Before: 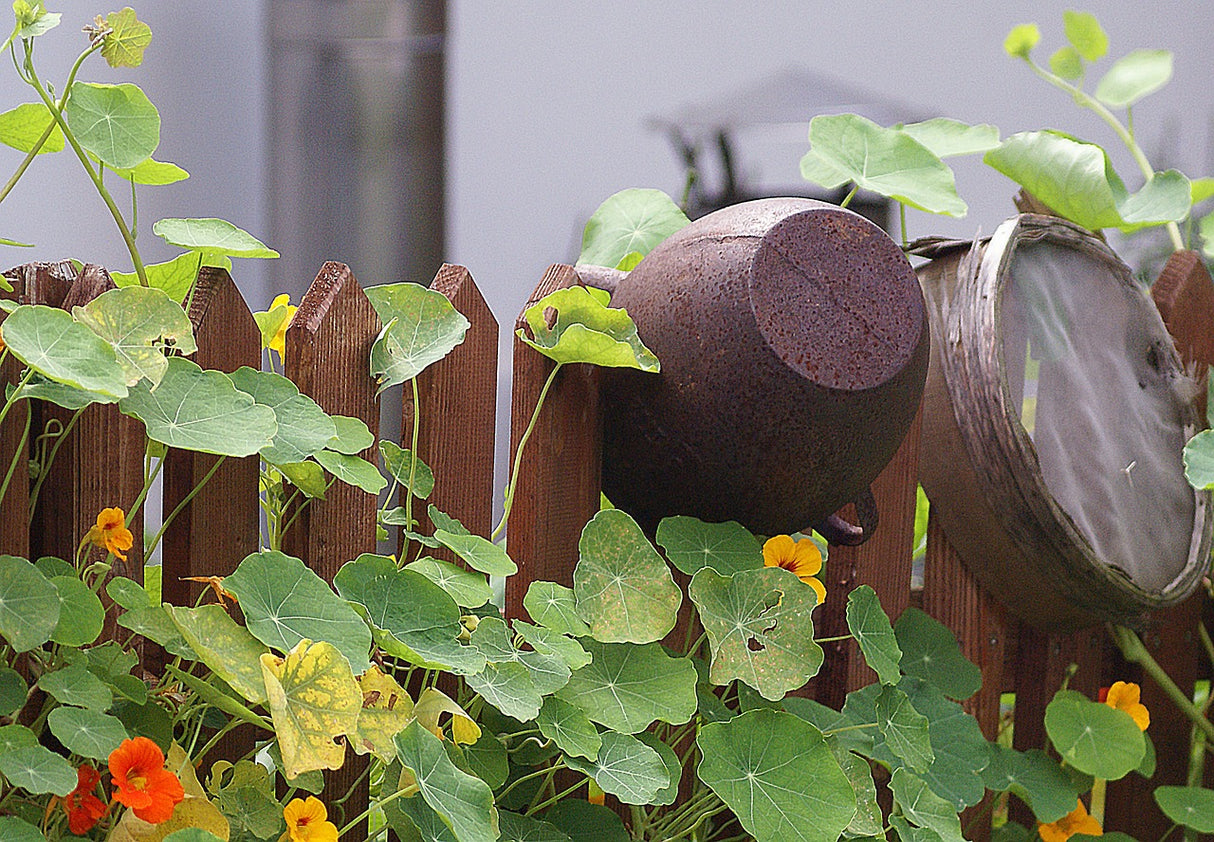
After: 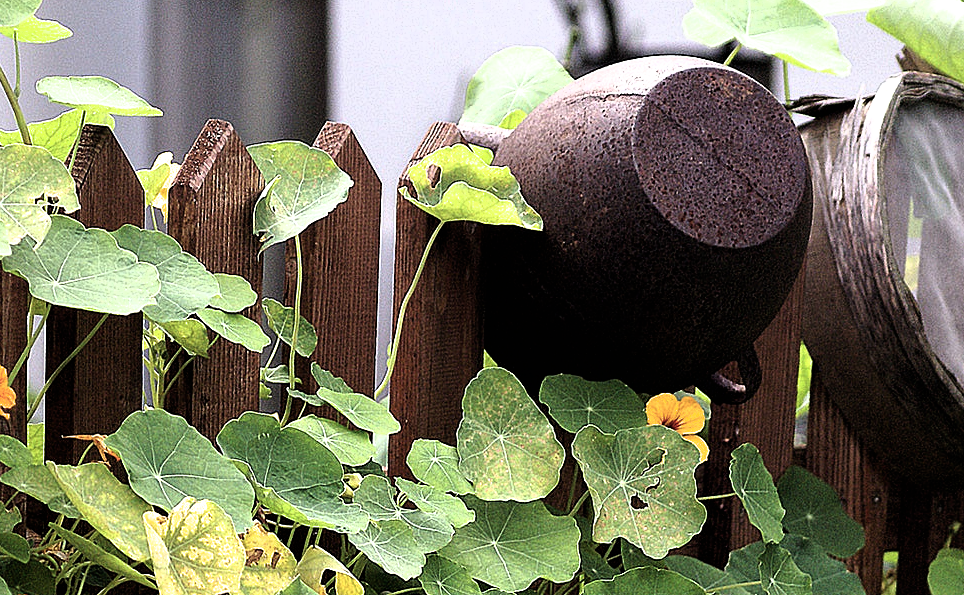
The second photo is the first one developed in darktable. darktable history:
crop: left 9.712%, top 16.928%, right 10.845%, bottom 12.332%
filmic rgb: black relative exposure -8.2 EV, white relative exposure 2.2 EV, threshold 3 EV, hardness 7.11, latitude 85.74%, contrast 1.696, highlights saturation mix -4%, shadows ↔ highlights balance -2.69%, color science v5 (2021), contrast in shadows safe, contrast in highlights safe, enable highlight reconstruction true
